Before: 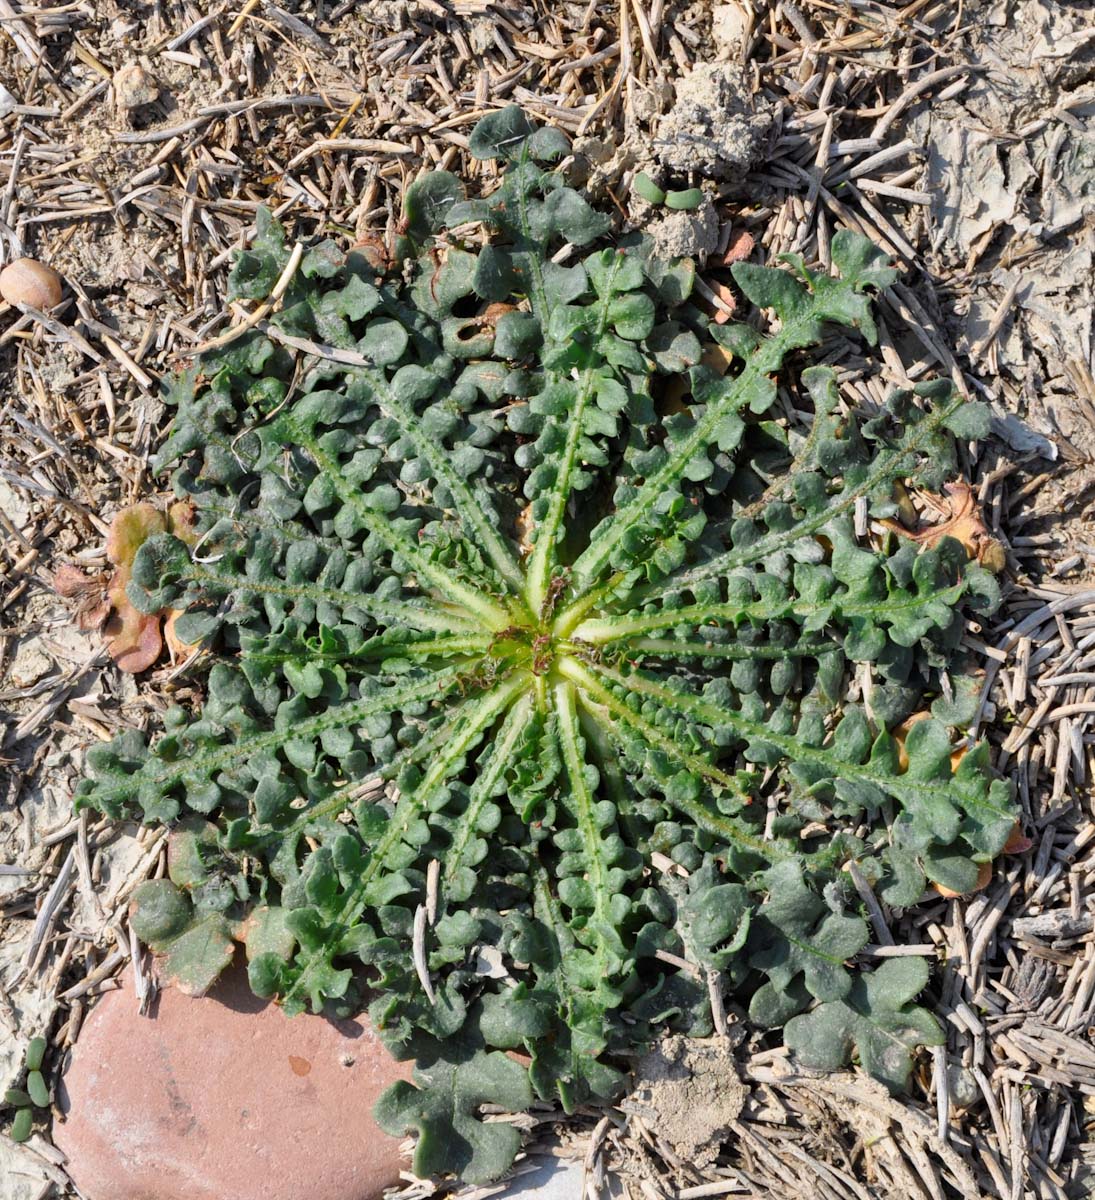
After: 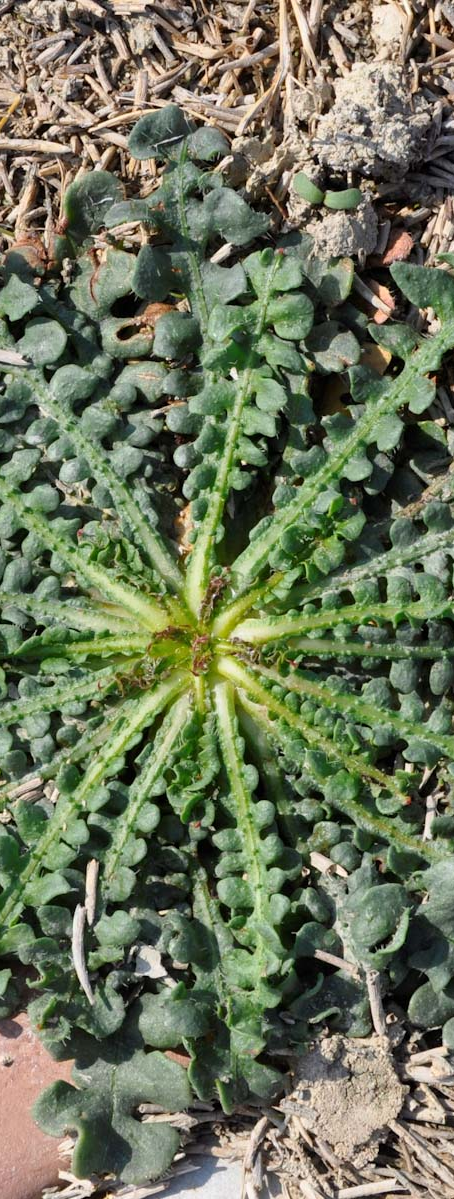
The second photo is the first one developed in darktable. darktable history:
crop: left 31.214%, right 27.241%
